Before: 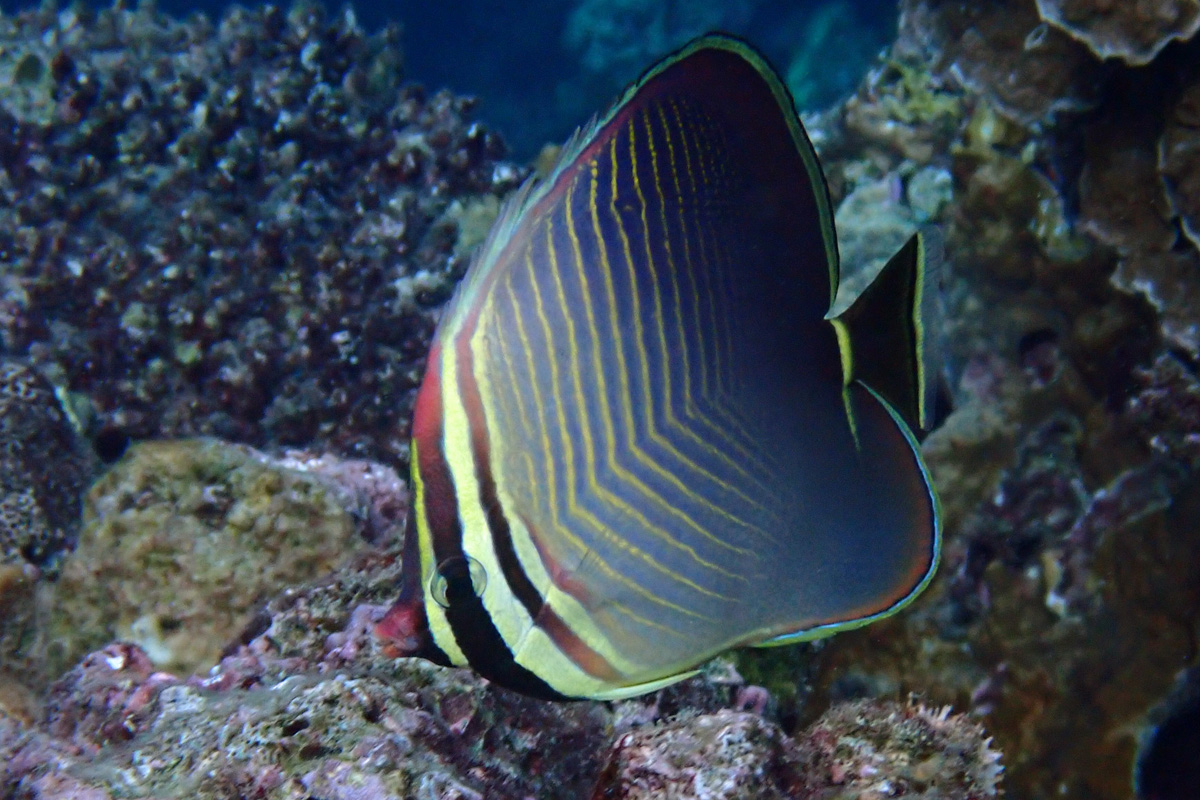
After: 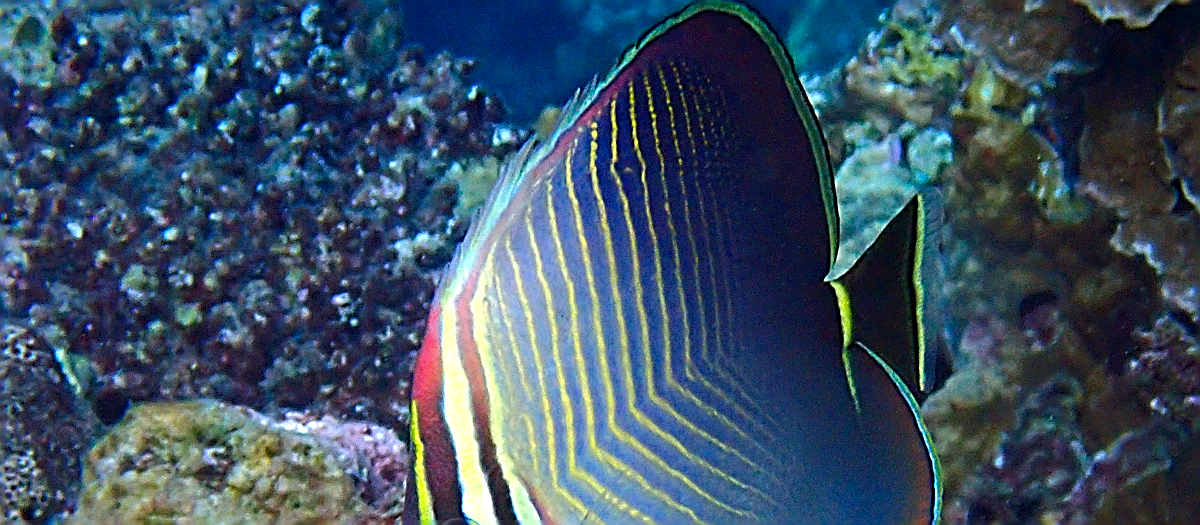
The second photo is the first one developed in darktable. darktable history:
color balance rgb: perceptual saturation grading › global saturation 25%, global vibrance 20%
crop and rotate: top 4.848%, bottom 29.503%
exposure: exposure 0.661 EV, compensate highlight preservation false
sharpen: amount 2
